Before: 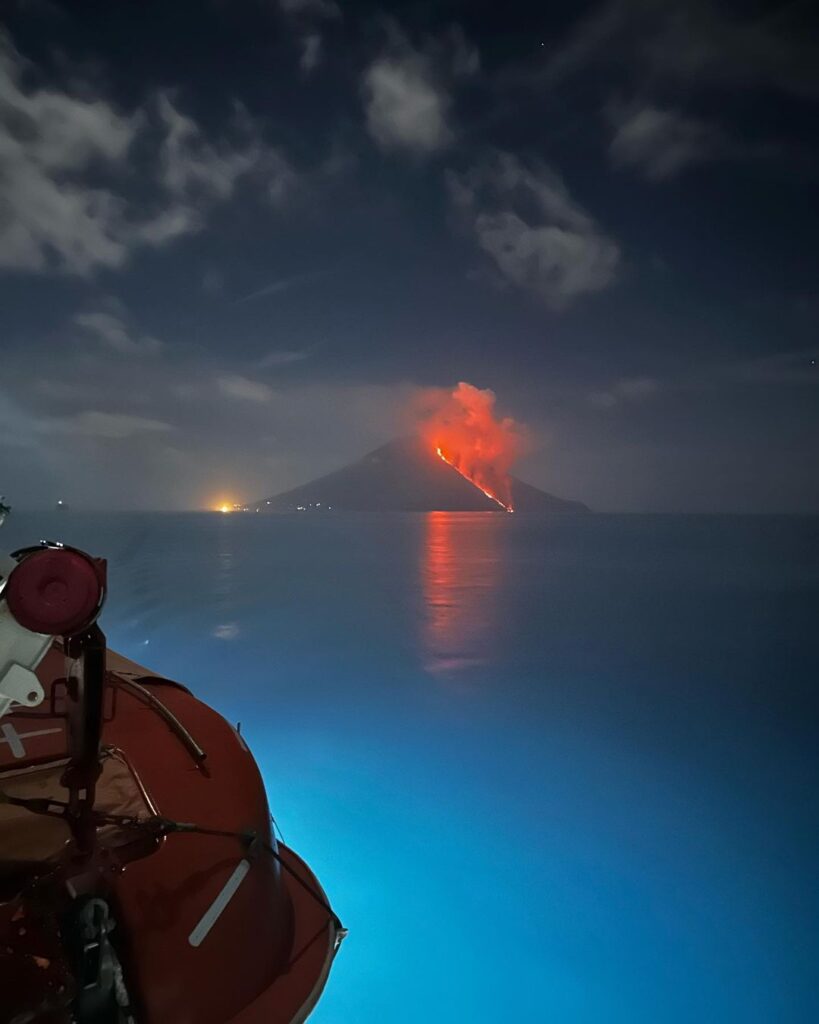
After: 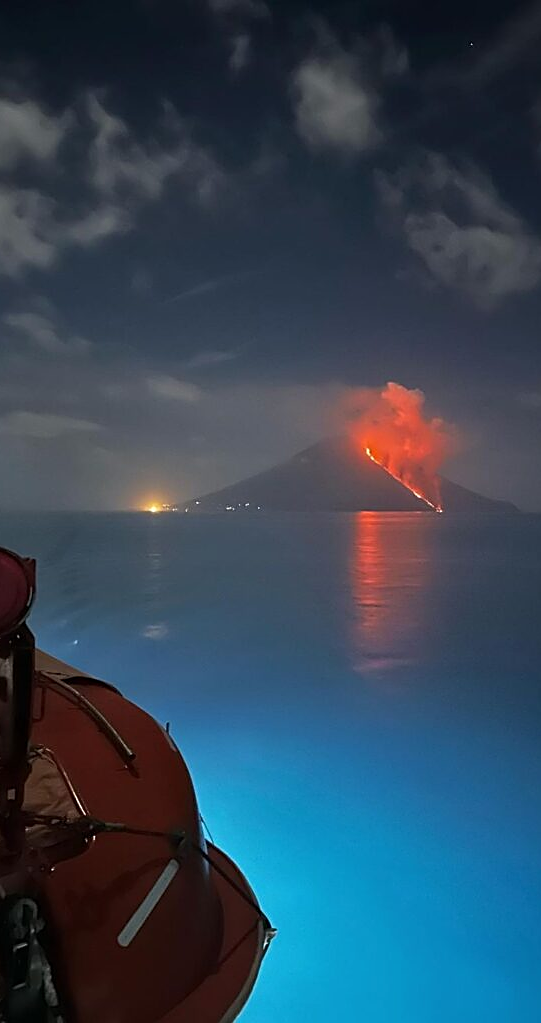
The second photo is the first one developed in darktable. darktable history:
crop and rotate: left 8.706%, right 25.156%
sharpen: on, module defaults
color correction: highlights b* -0.014, saturation 0.992
